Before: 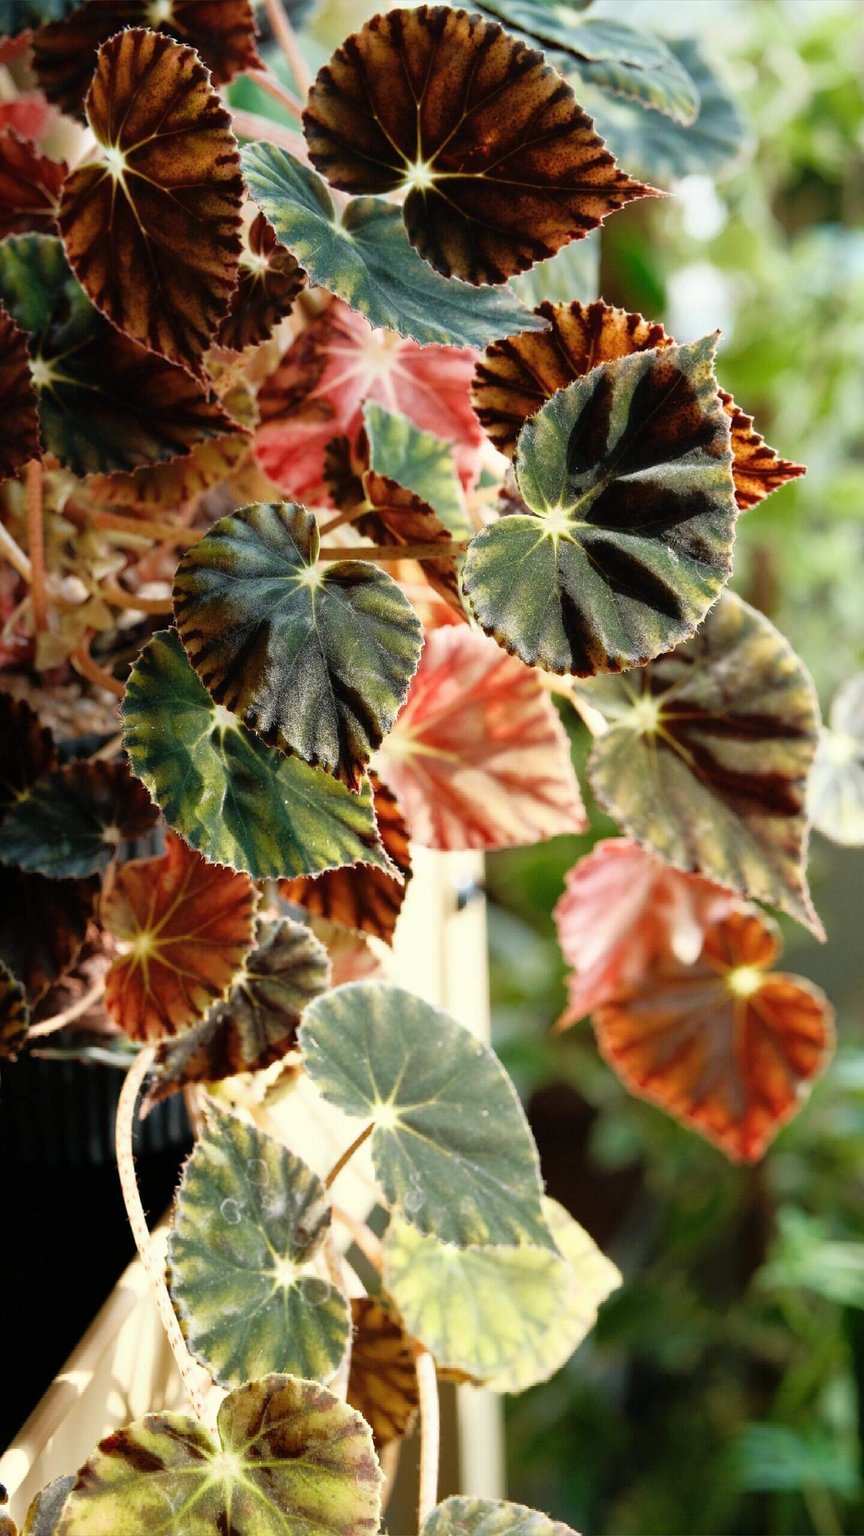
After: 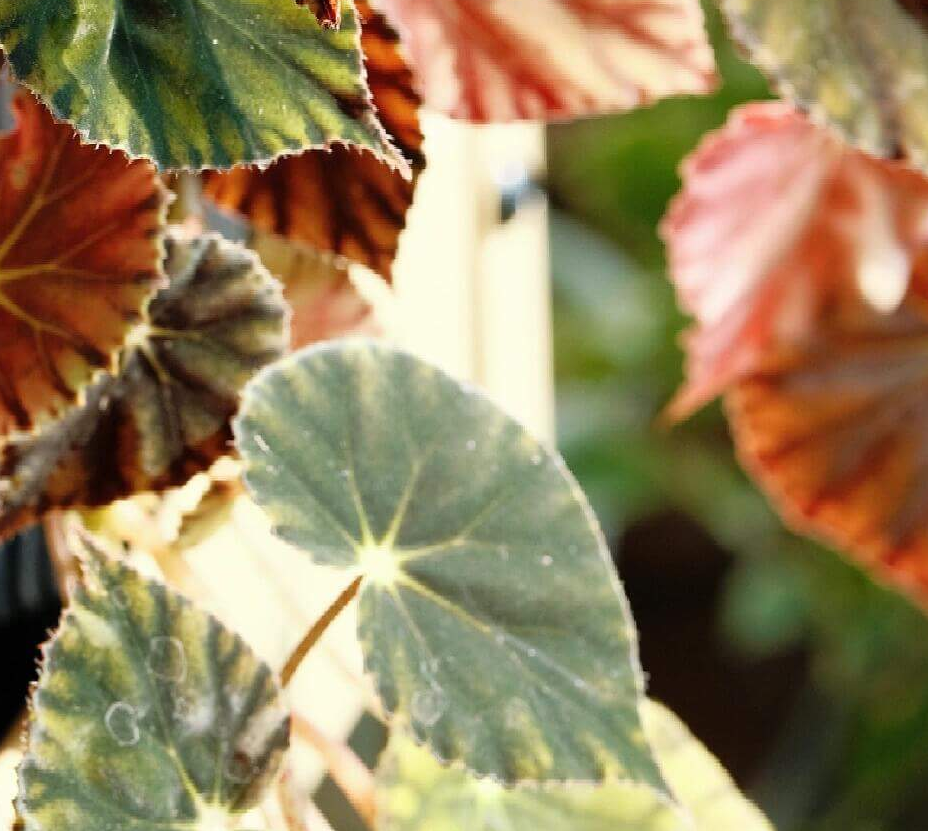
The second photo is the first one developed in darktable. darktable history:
crop: left 18.204%, top 50.623%, right 17.322%, bottom 16.895%
